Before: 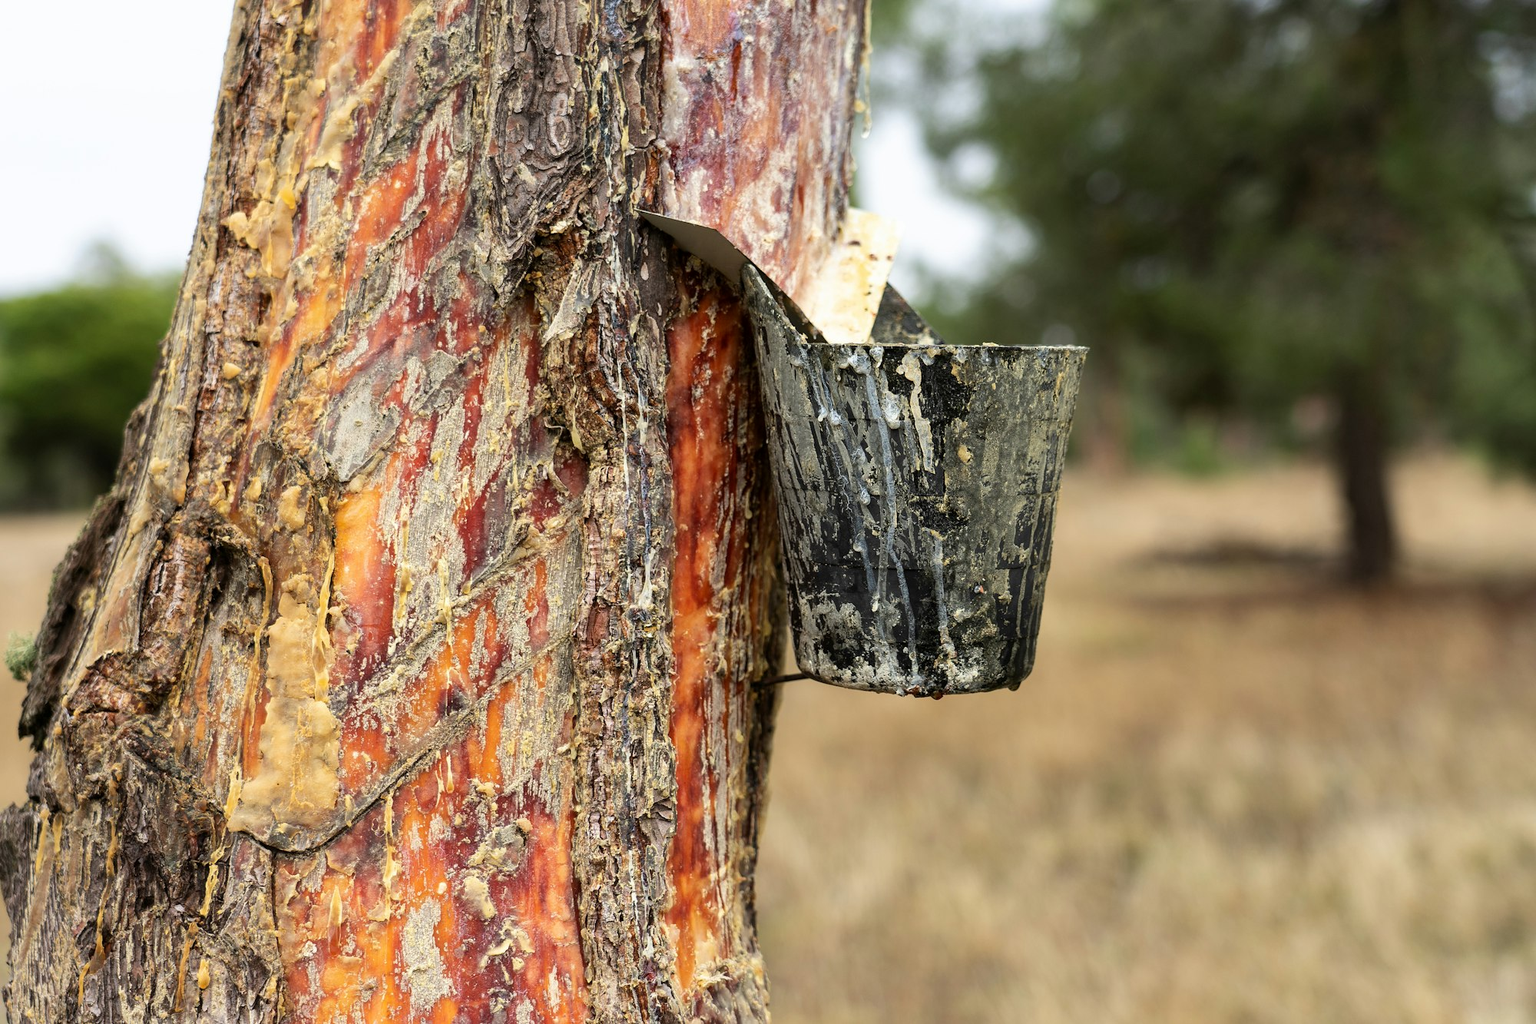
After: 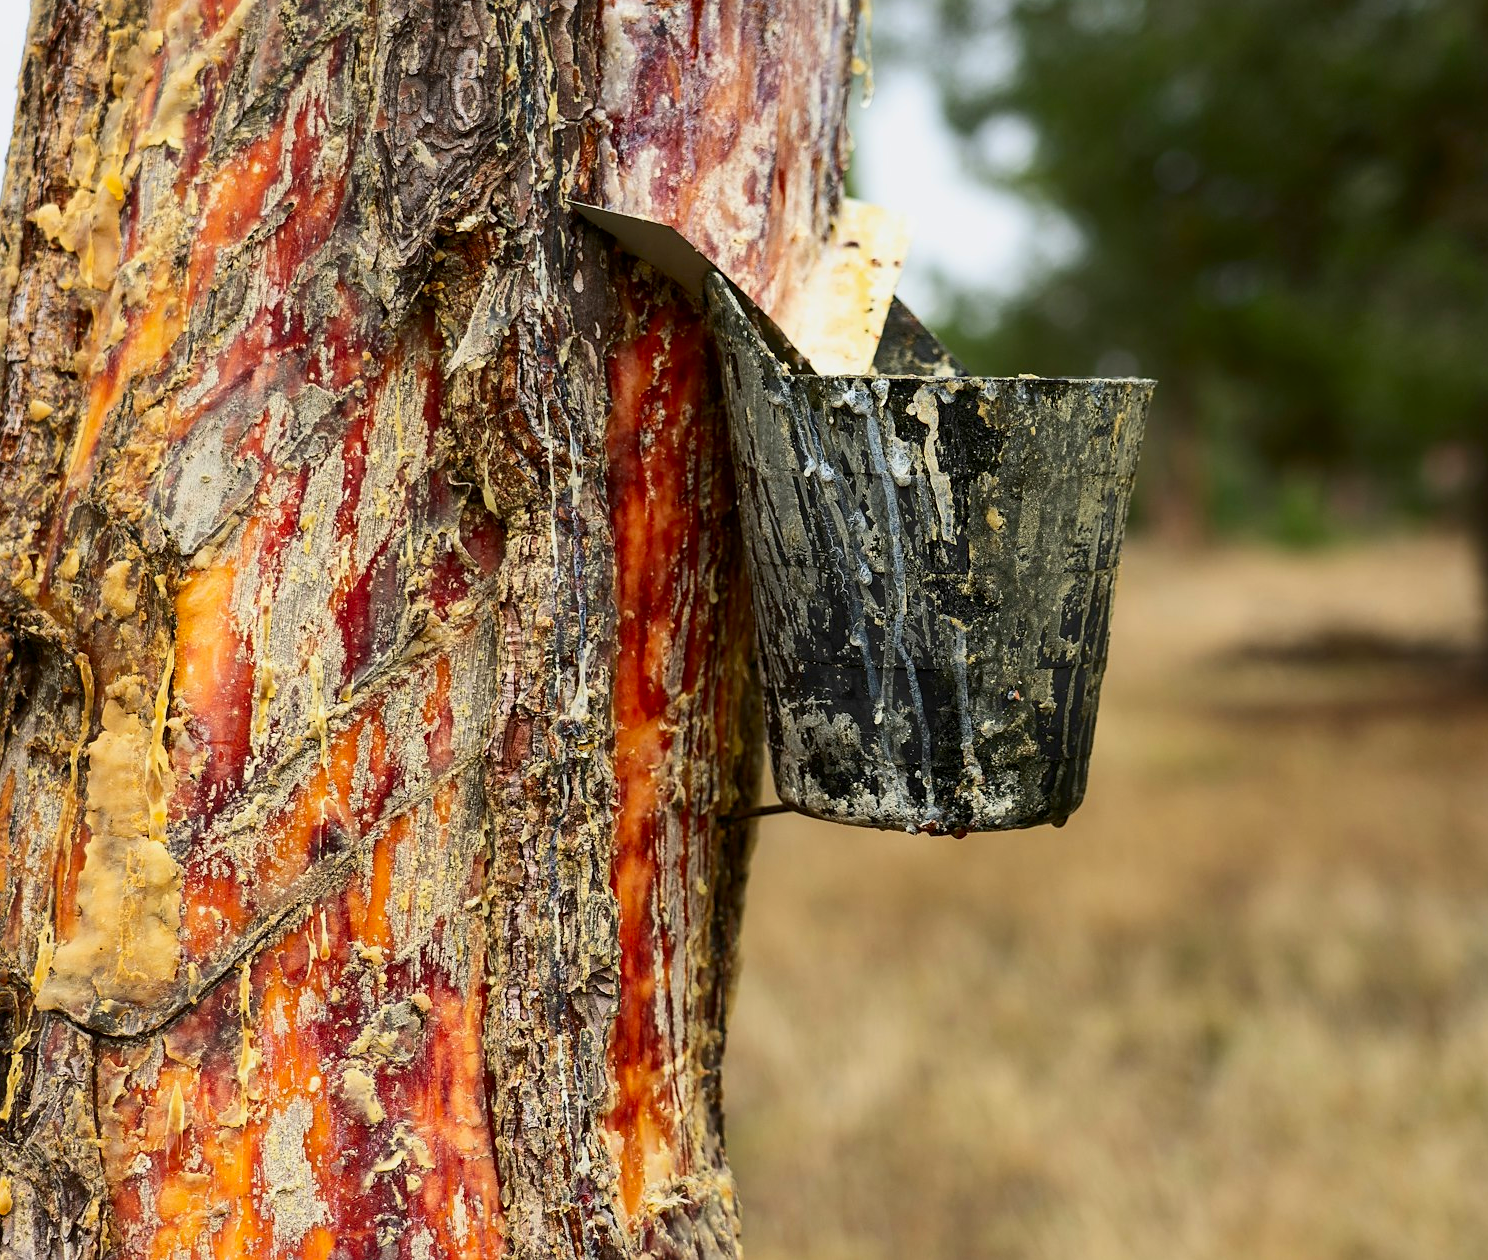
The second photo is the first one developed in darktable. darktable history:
tone equalizer: -8 EV 0.24 EV, -7 EV 0.39 EV, -6 EV 0.405 EV, -5 EV 0.214 EV, -3 EV -0.254 EV, -2 EV -0.408 EV, -1 EV -0.413 EV, +0 EV -0.255 EV
sharpen: amount 0.205
crop and rotate: left 13.054%, top 5.409%, right 12.526%
contrast brightness saturation: contrast 0.178, saturation 0.304
